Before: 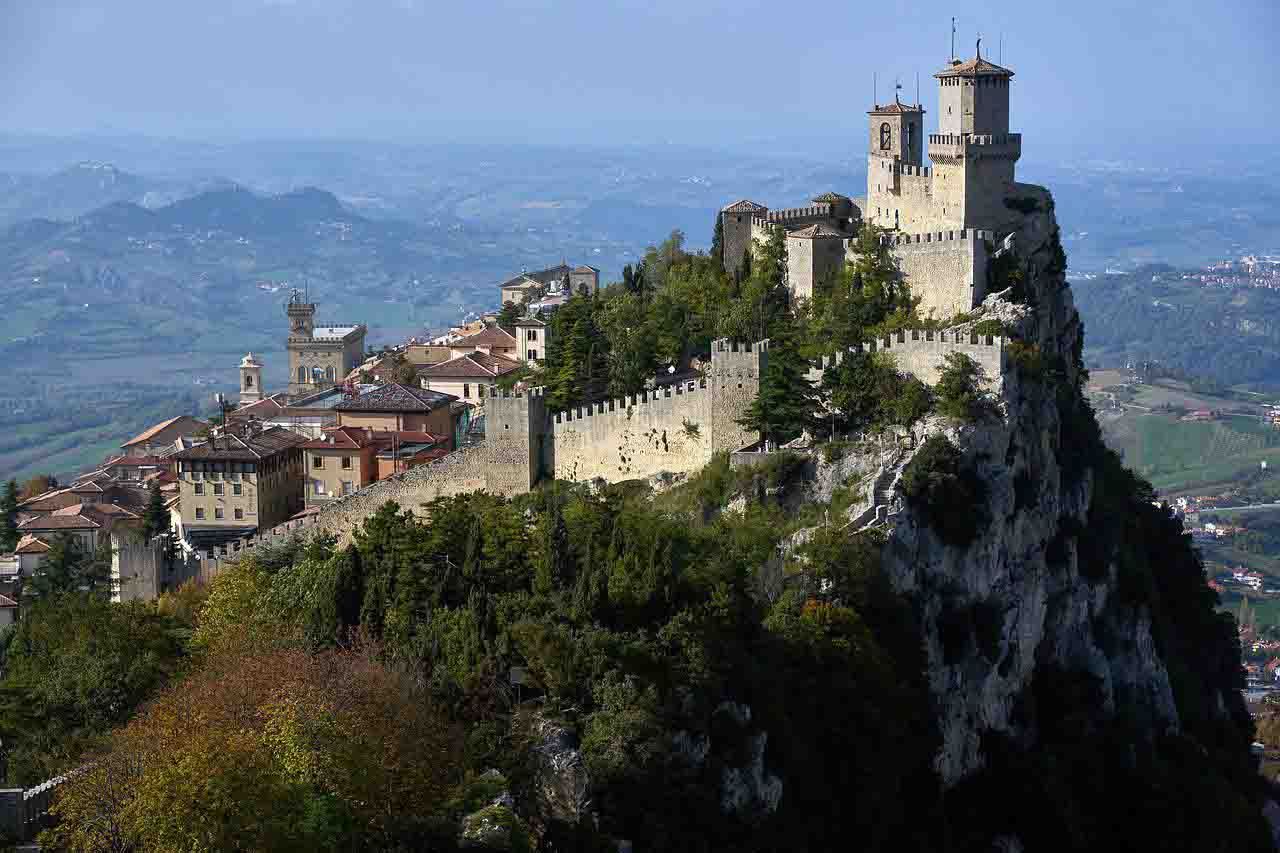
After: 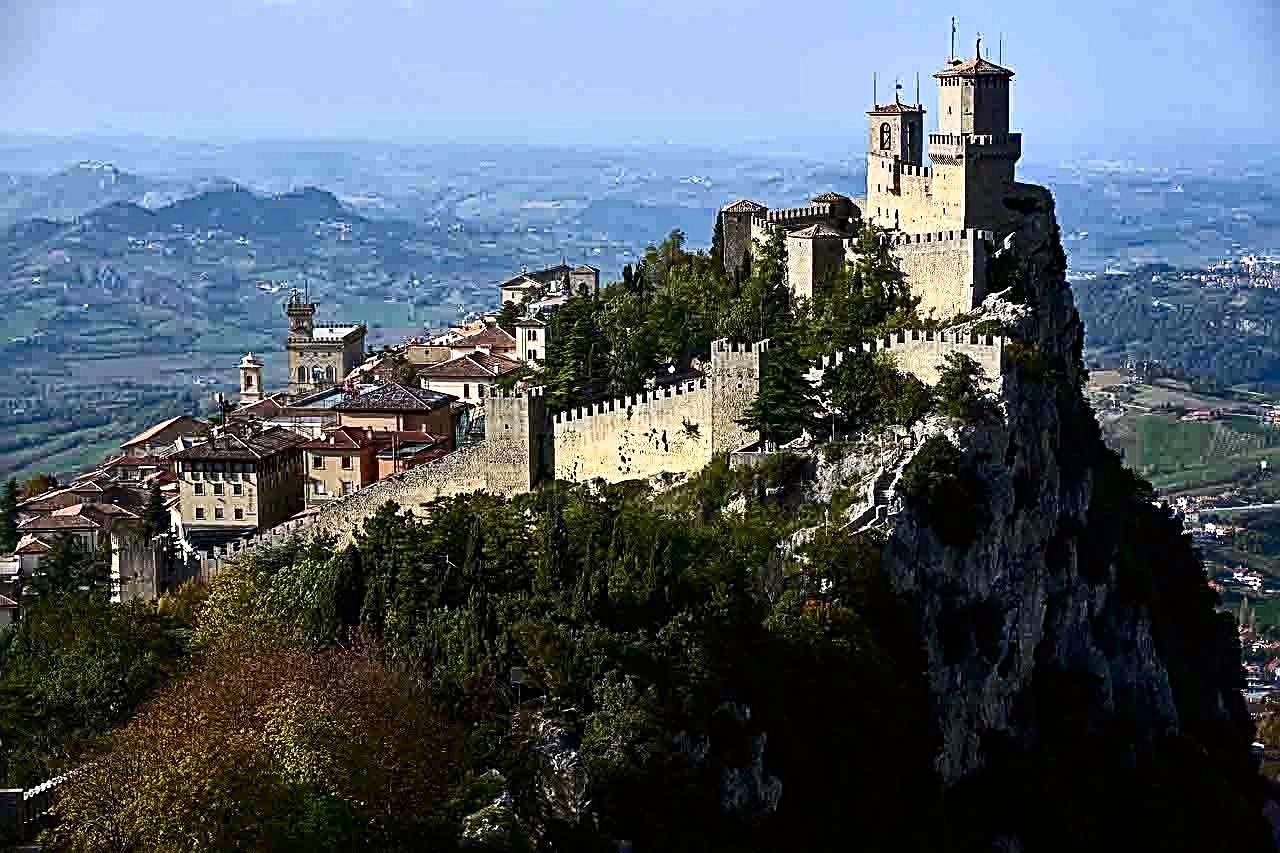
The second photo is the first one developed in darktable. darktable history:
sharpen: radius 2.972, amount 0.768
haze removal: strength 0.391, distance 0.216, compatibility mode true, adaptive false
contrast brightness saturation: contrast 0.298
